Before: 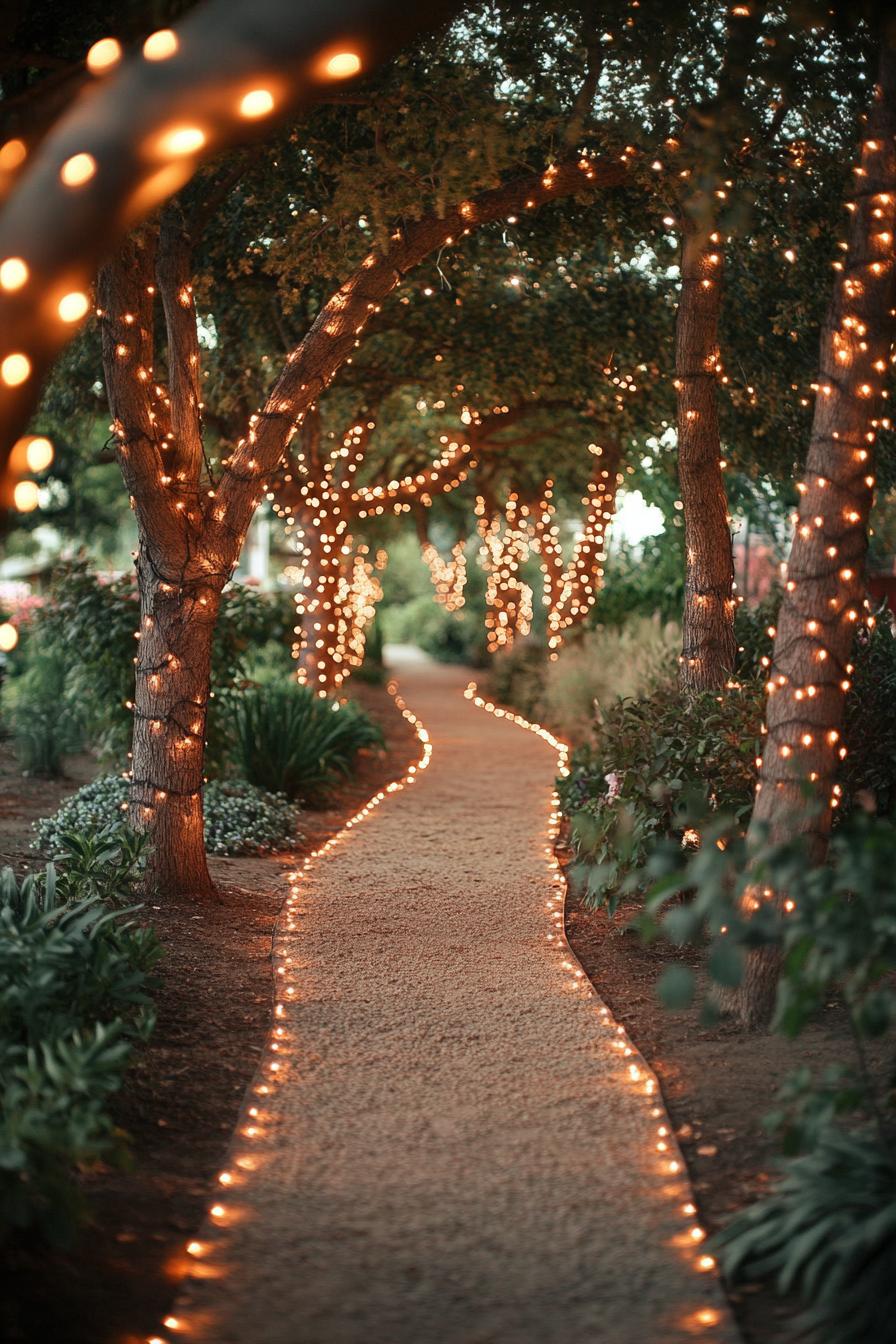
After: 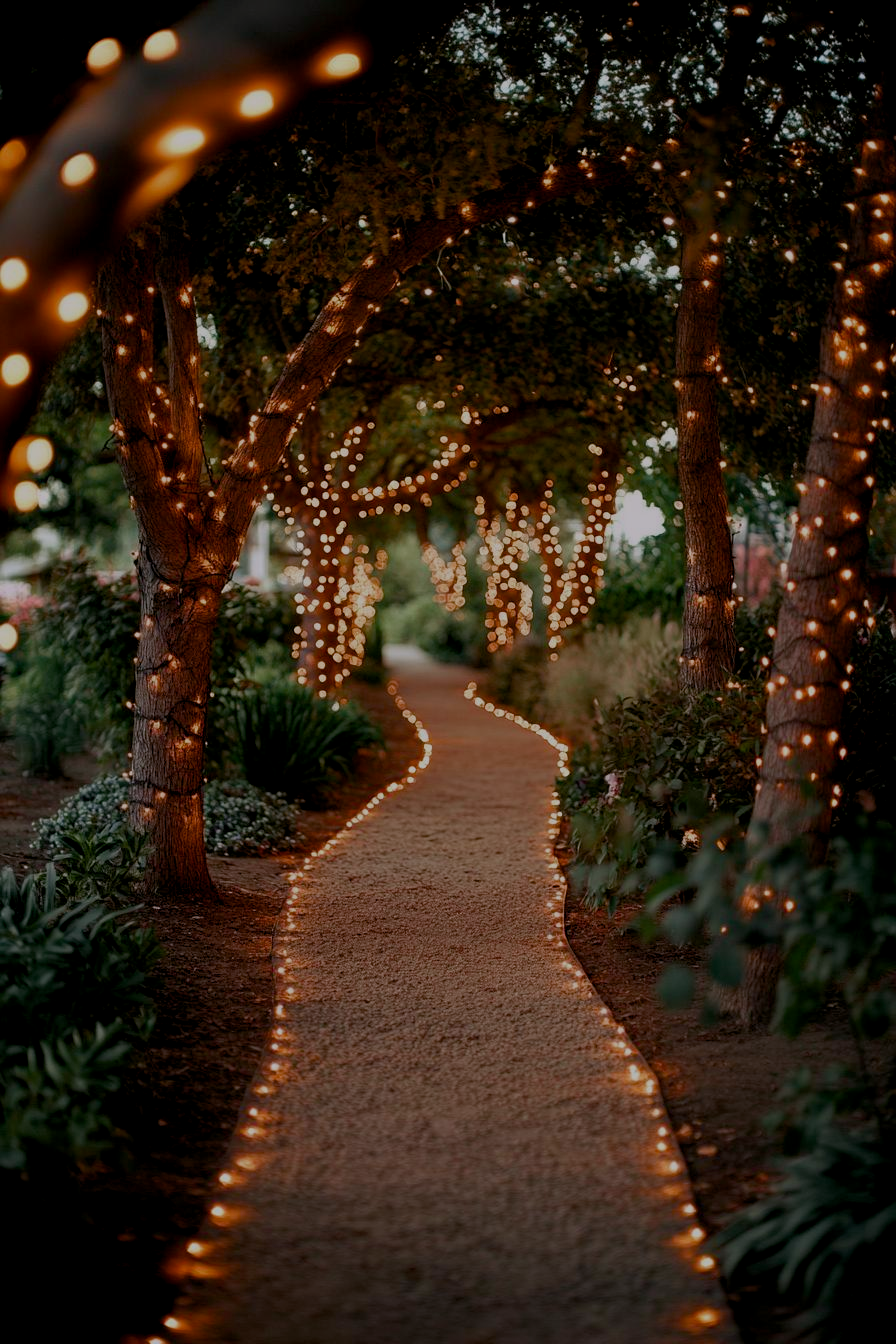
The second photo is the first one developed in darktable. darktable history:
tone equalizer: mask exposure compensation -0.51 EV
color balance rgb: shadows lift › chroma 2.985%, shadows lift › hue 278.2°, power › chroma 0.27%, power › hue 62°, highlights gain › chroma 2.038%, highlights gain › hue 287.68°, global offset › luminance -0.476%, perceptual saturation grading › global saturation 20%, perceptual saturation grading › highlights -49.616%, perceptual saturation grading › shadows 25.318%, perceptual brilliance grading › highlights 11.543%
exposure: exposure -1.4 EV, compensate highlight preservation false
